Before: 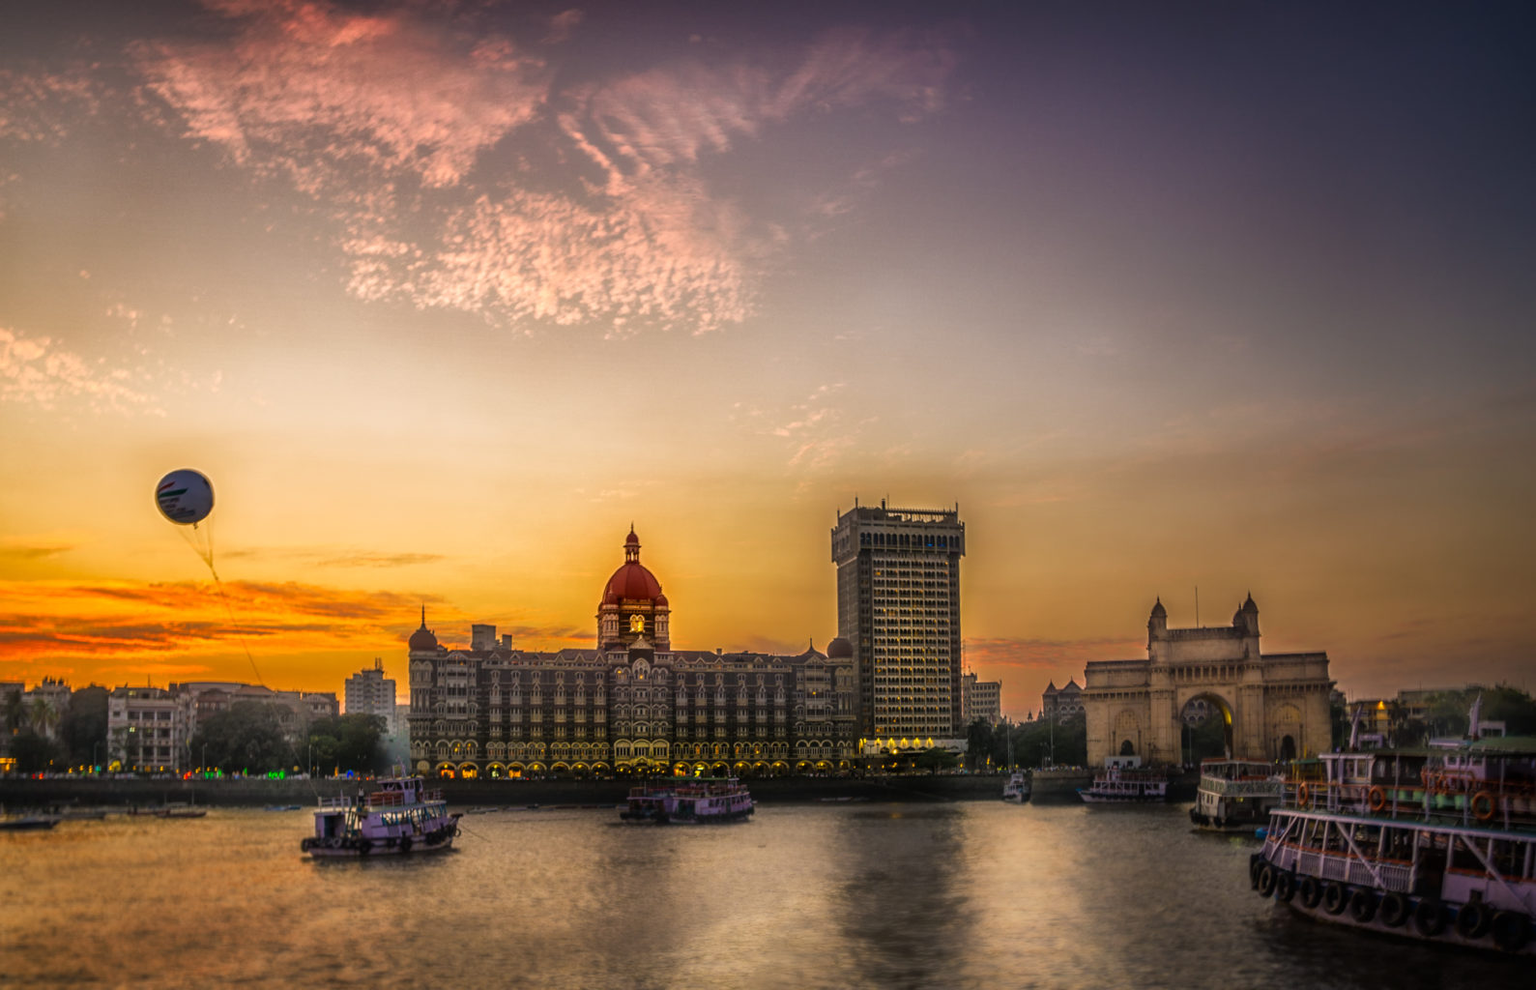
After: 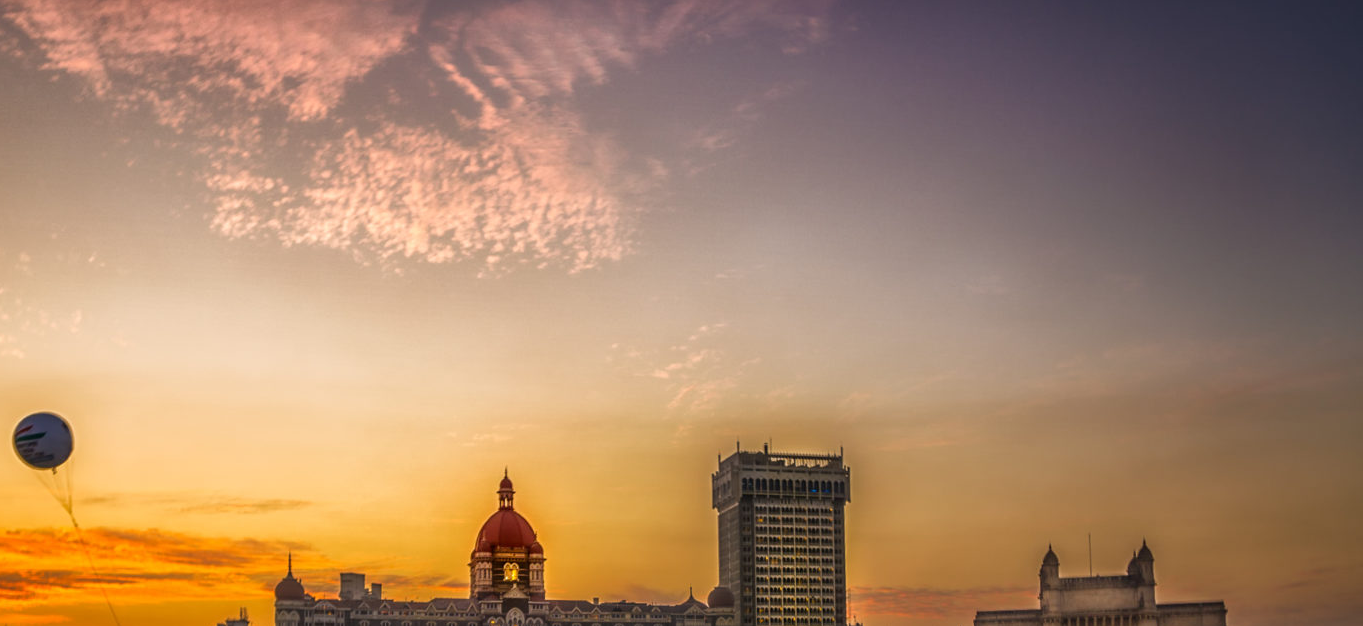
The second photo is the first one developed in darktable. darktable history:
crop and rotate: left 9.337%, top 7.212%, right 4.871%, bottom 31.634%
